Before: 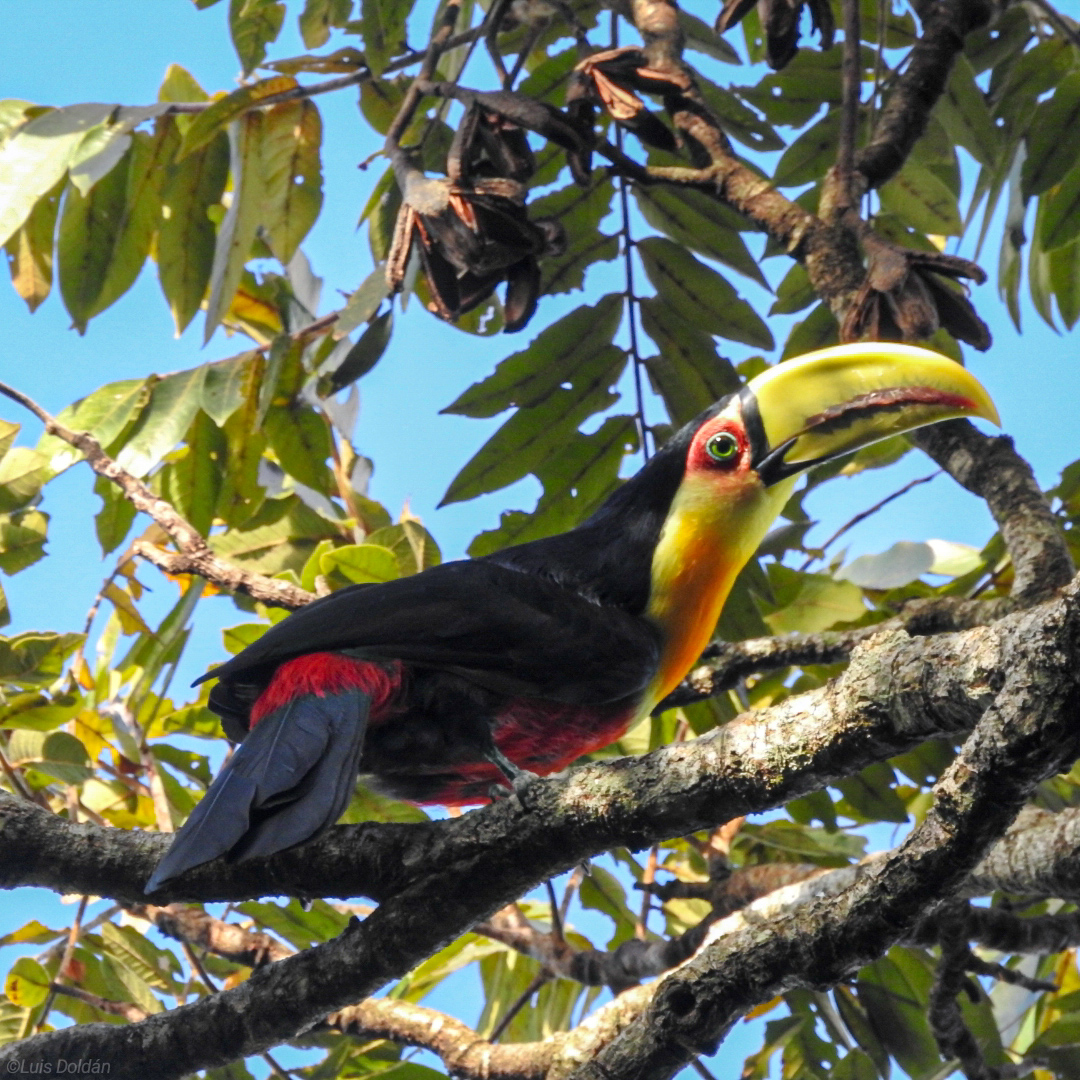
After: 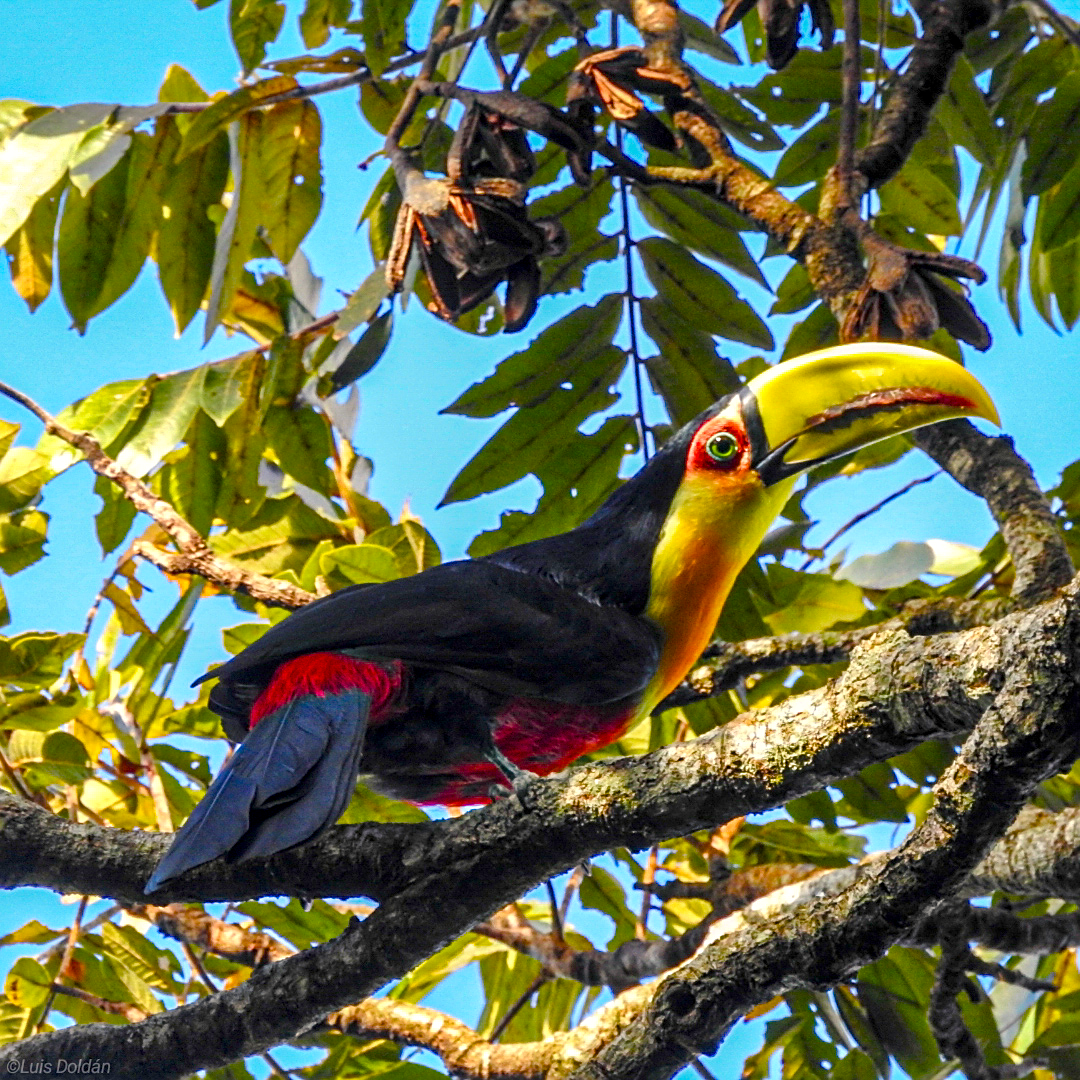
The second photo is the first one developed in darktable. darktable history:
local contrast: detail 130%
sharpen: on, module defaults
color balance rgb: highlights gain › chroma 2.174%, highlights gain › hue 75.3°, linear chroma grading › shadows -10.51%, linear chroma grading › global chroma 19.55%, perceptual saturation grading › global saturation 27.767%, perceptual saturation grading › highlights -25.092%, perceptual saturation grading › mid-tones 25.161%, perceptual saturation grading › shadows 50.122%, perceptual brilliance grading › global brilliance 2.626%, perceptual brilliance grading › highlights -2.536%, perceptual brilliance grading › shadows 2.951%, global vibrance 20%
